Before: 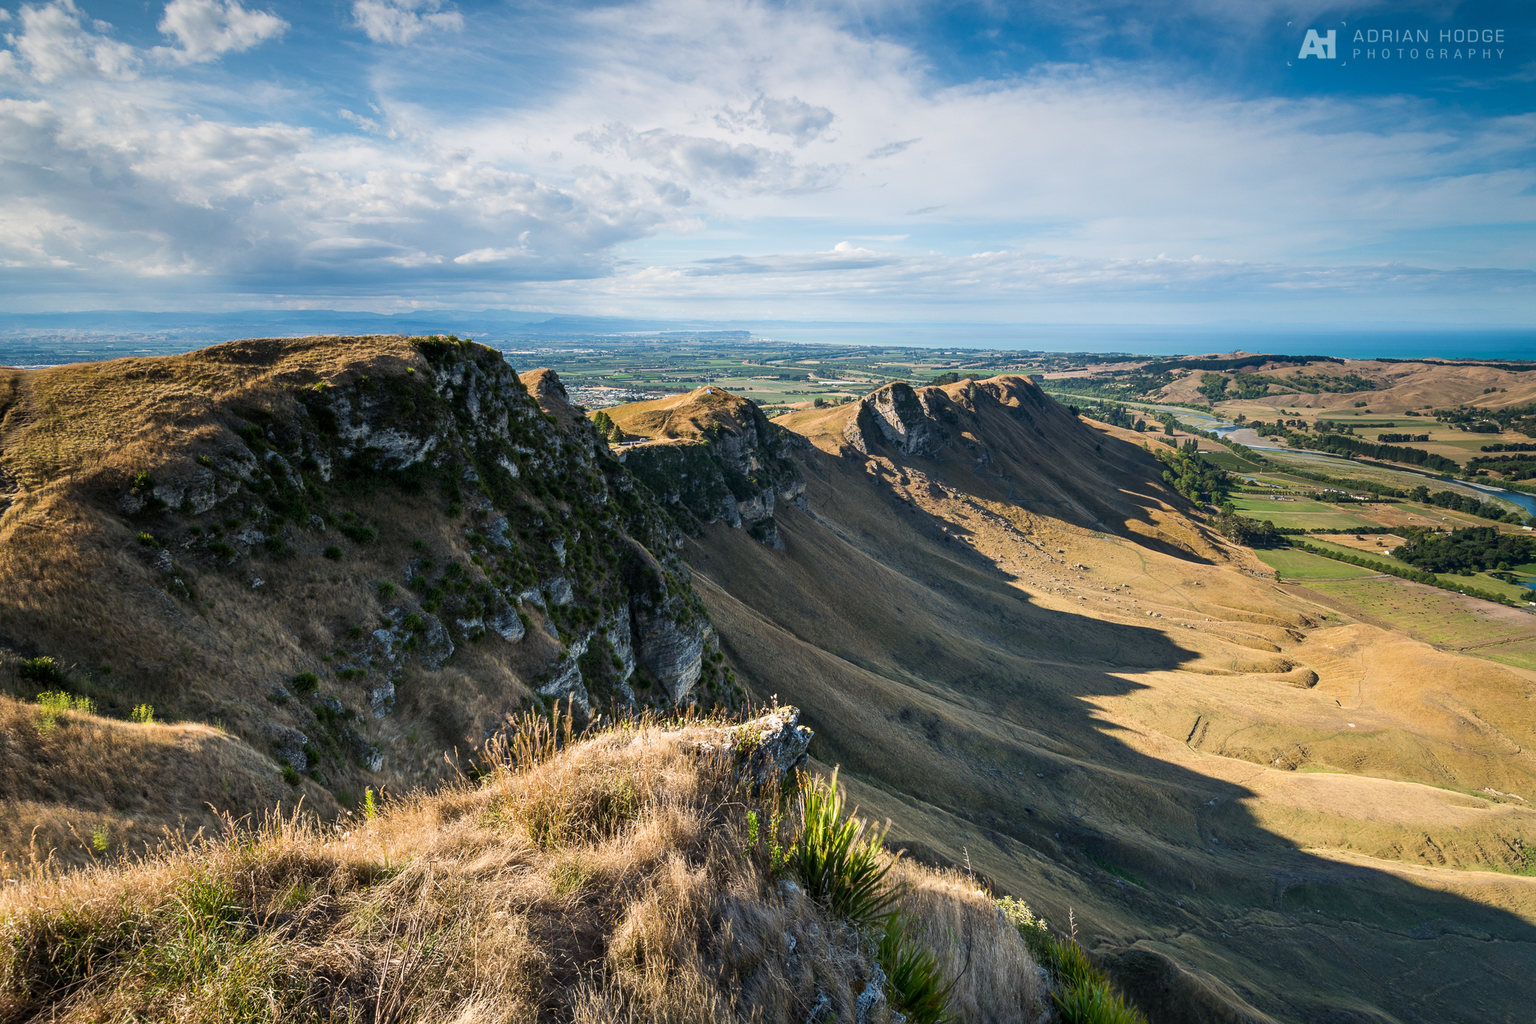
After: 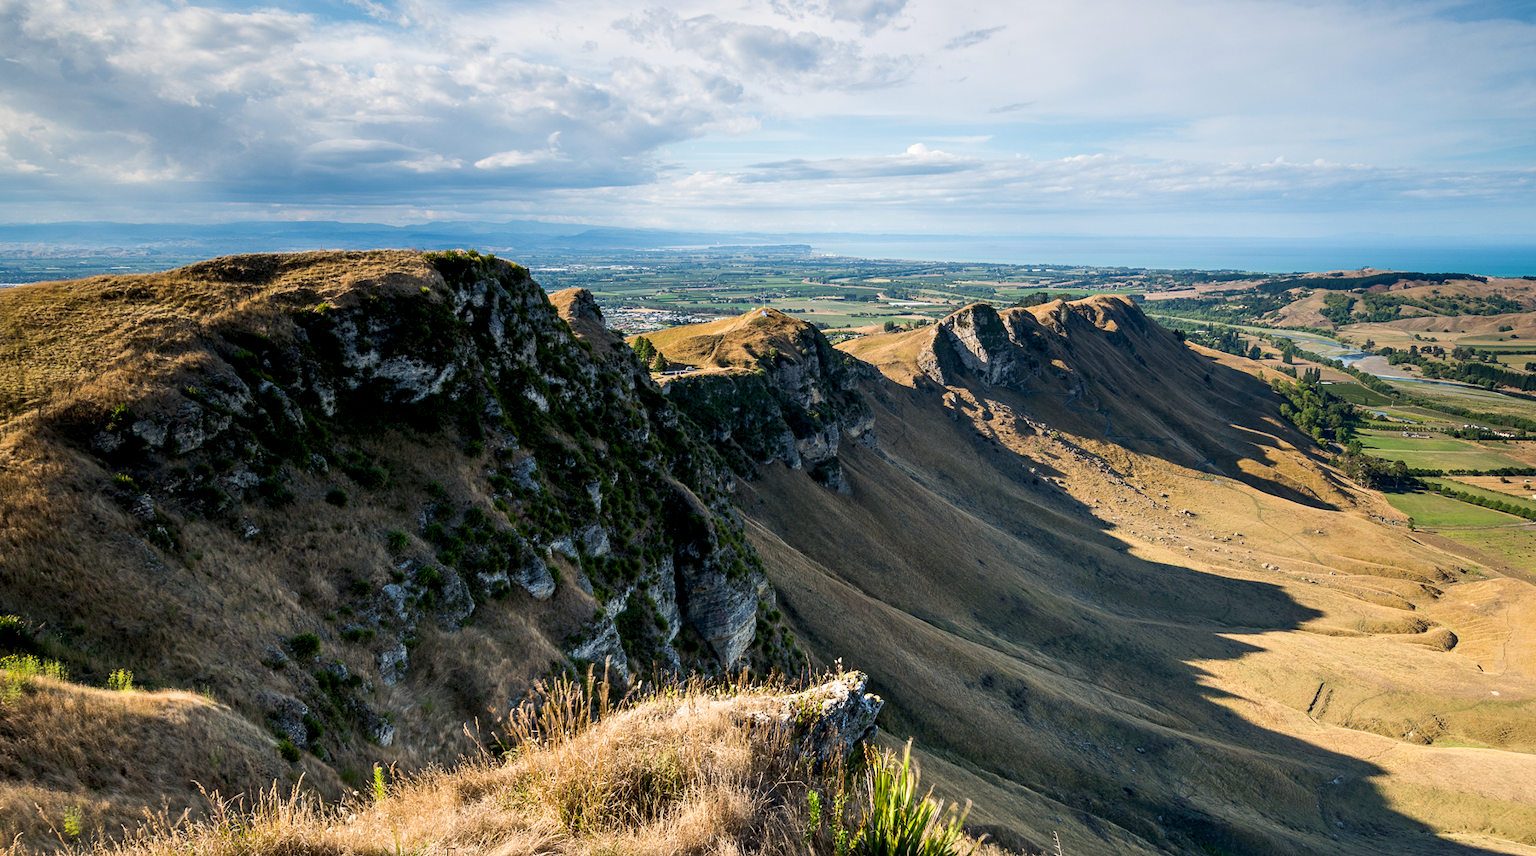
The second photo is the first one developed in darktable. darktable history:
crop and rotate: left 2.425%, top 11.305%, right 9.6%, bottom 15.08%
exposure: black level correction 0.007, exposure 0.093 EV, compensate highlight preservation false
